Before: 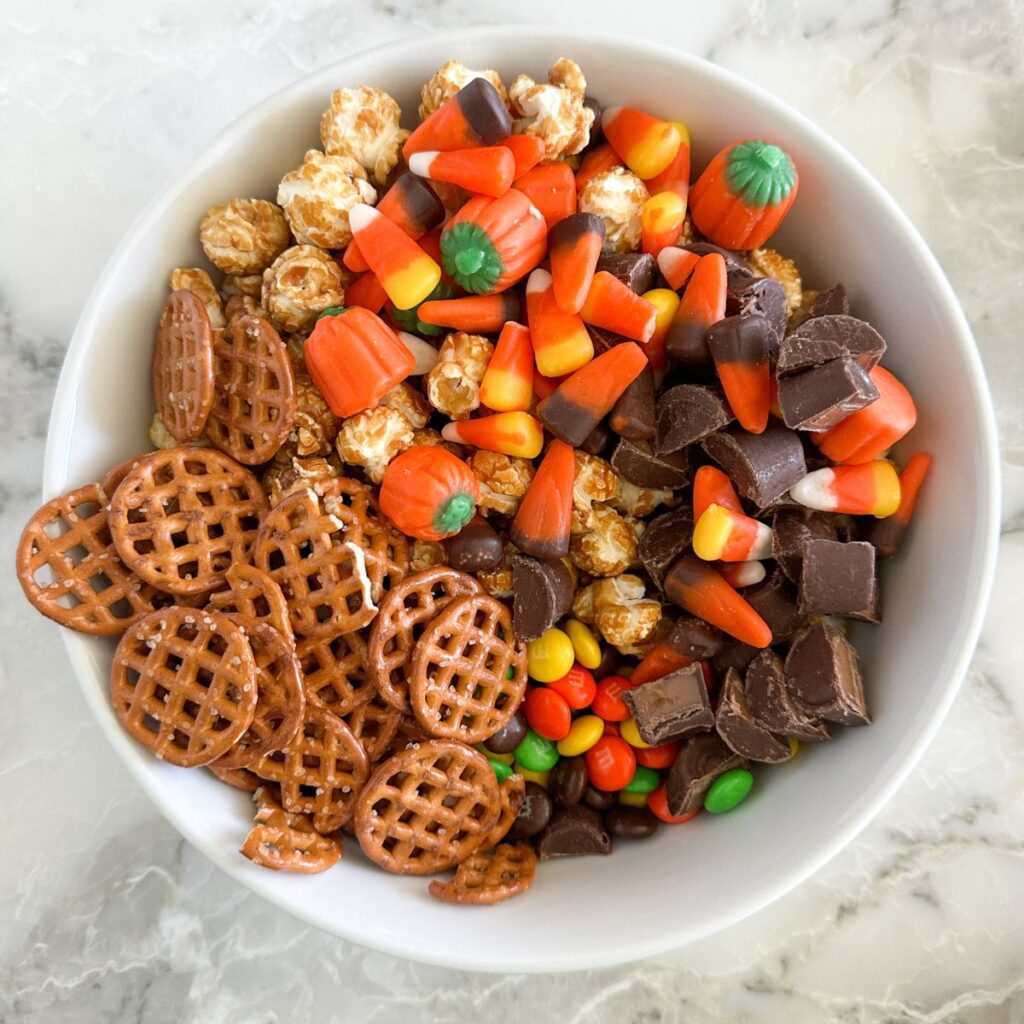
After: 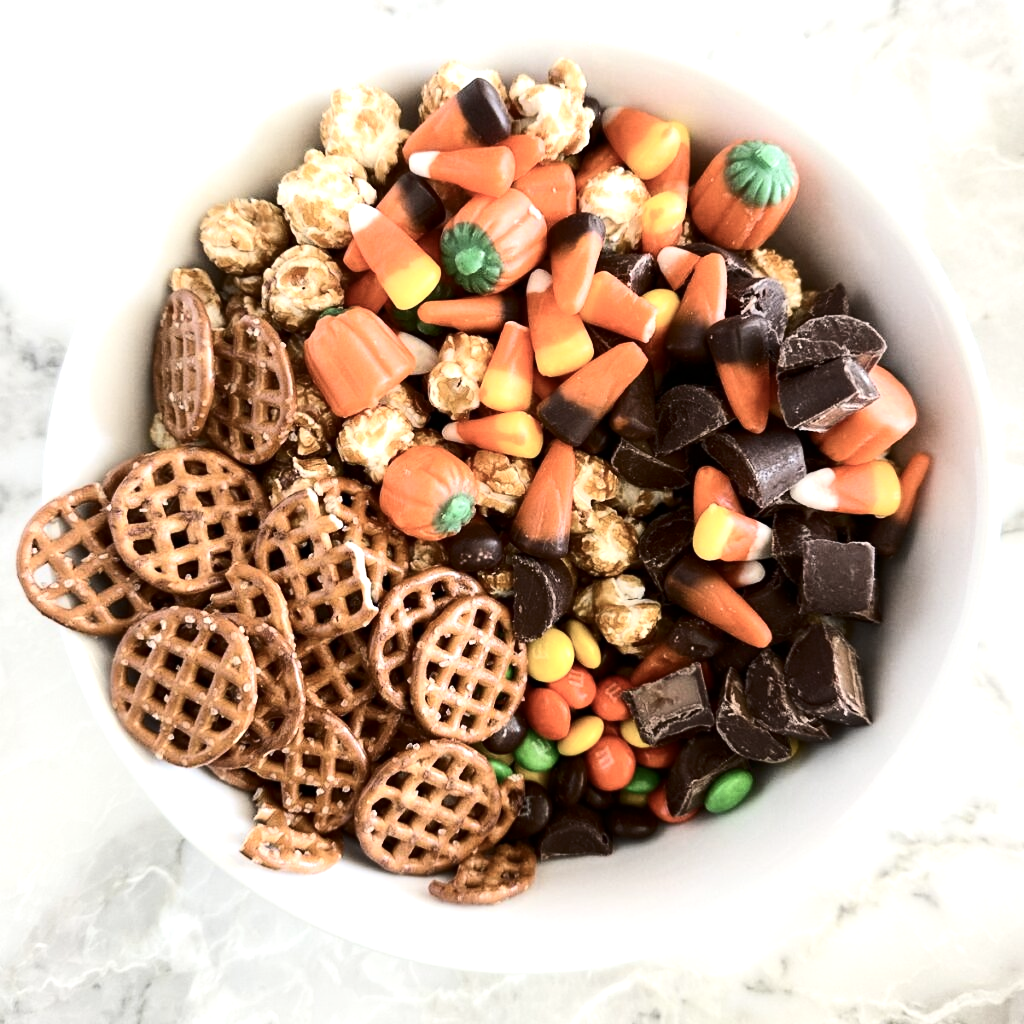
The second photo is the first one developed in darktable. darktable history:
tone equalizer: -8 EV -0.75 EV, -7 EV -0.7 EV, -6 EV -0.6 EV, -5 EV -0.4 EV, -3 EV 0.4 EV, -2 EV 0.6 EV, -1 EV 0.7 EV, +0 EV 0.75 EV, edges refinement/feathering 500, mask exposure compensation -1.57 EV, preserve details no
contrast brightness saturation: contrast 0.25, saturation -0.31
